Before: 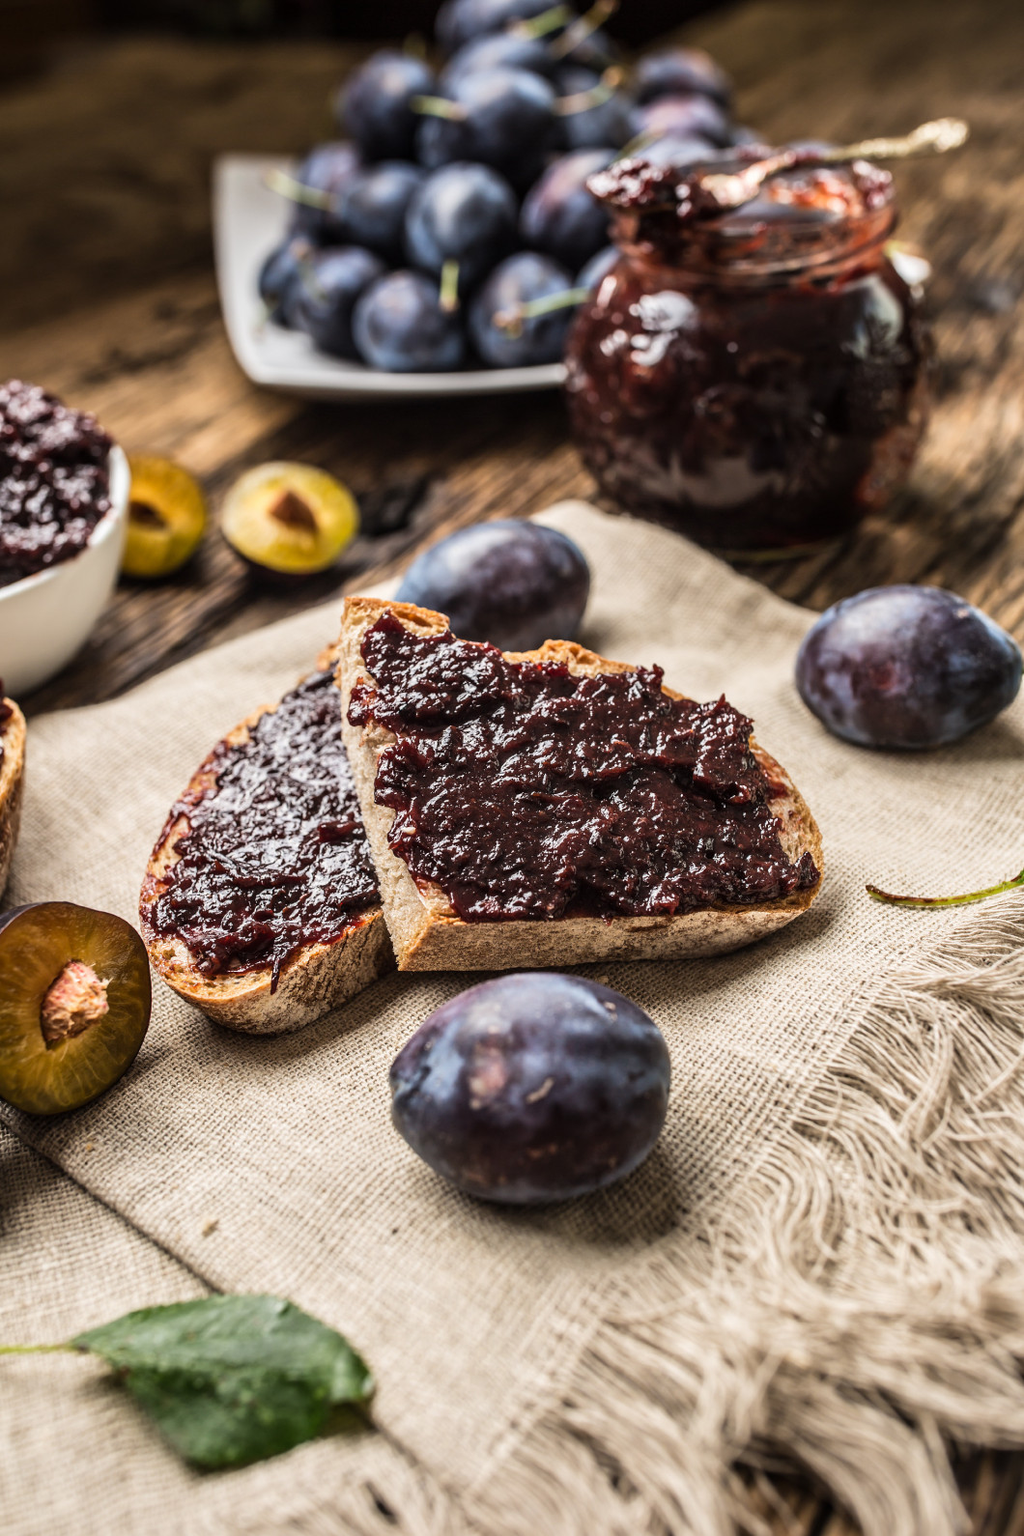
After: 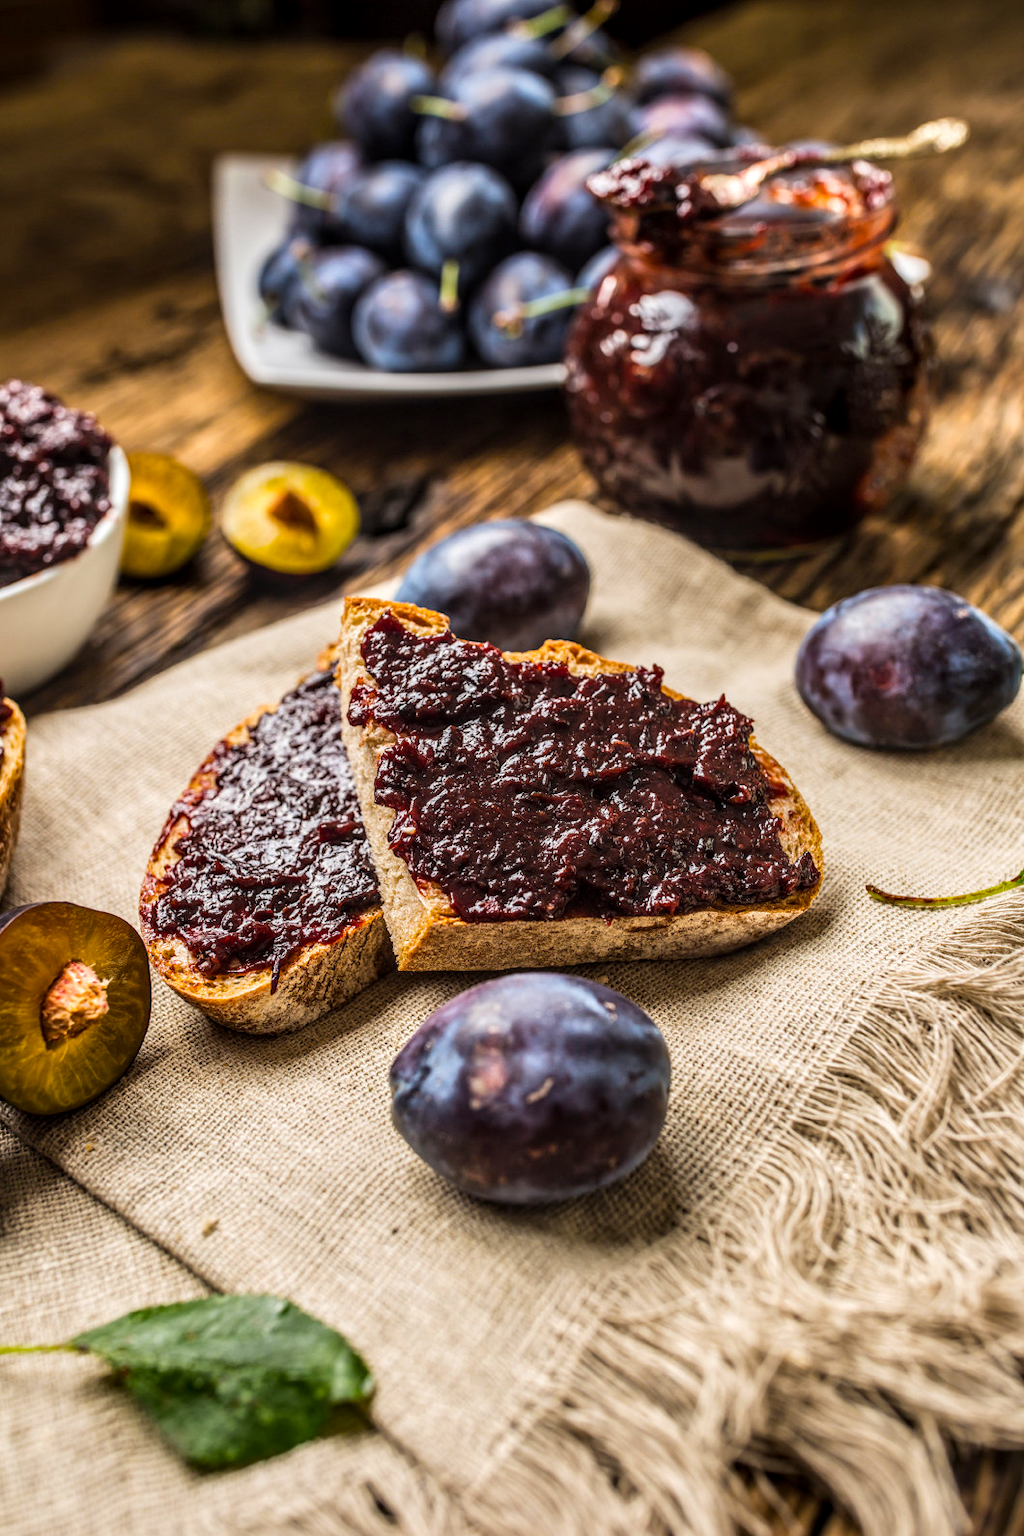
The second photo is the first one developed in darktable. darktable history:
local contrast: on, module defaults
color balance rgb: perceptual saturation grading › global saturation 30%, global vibrance 20%
